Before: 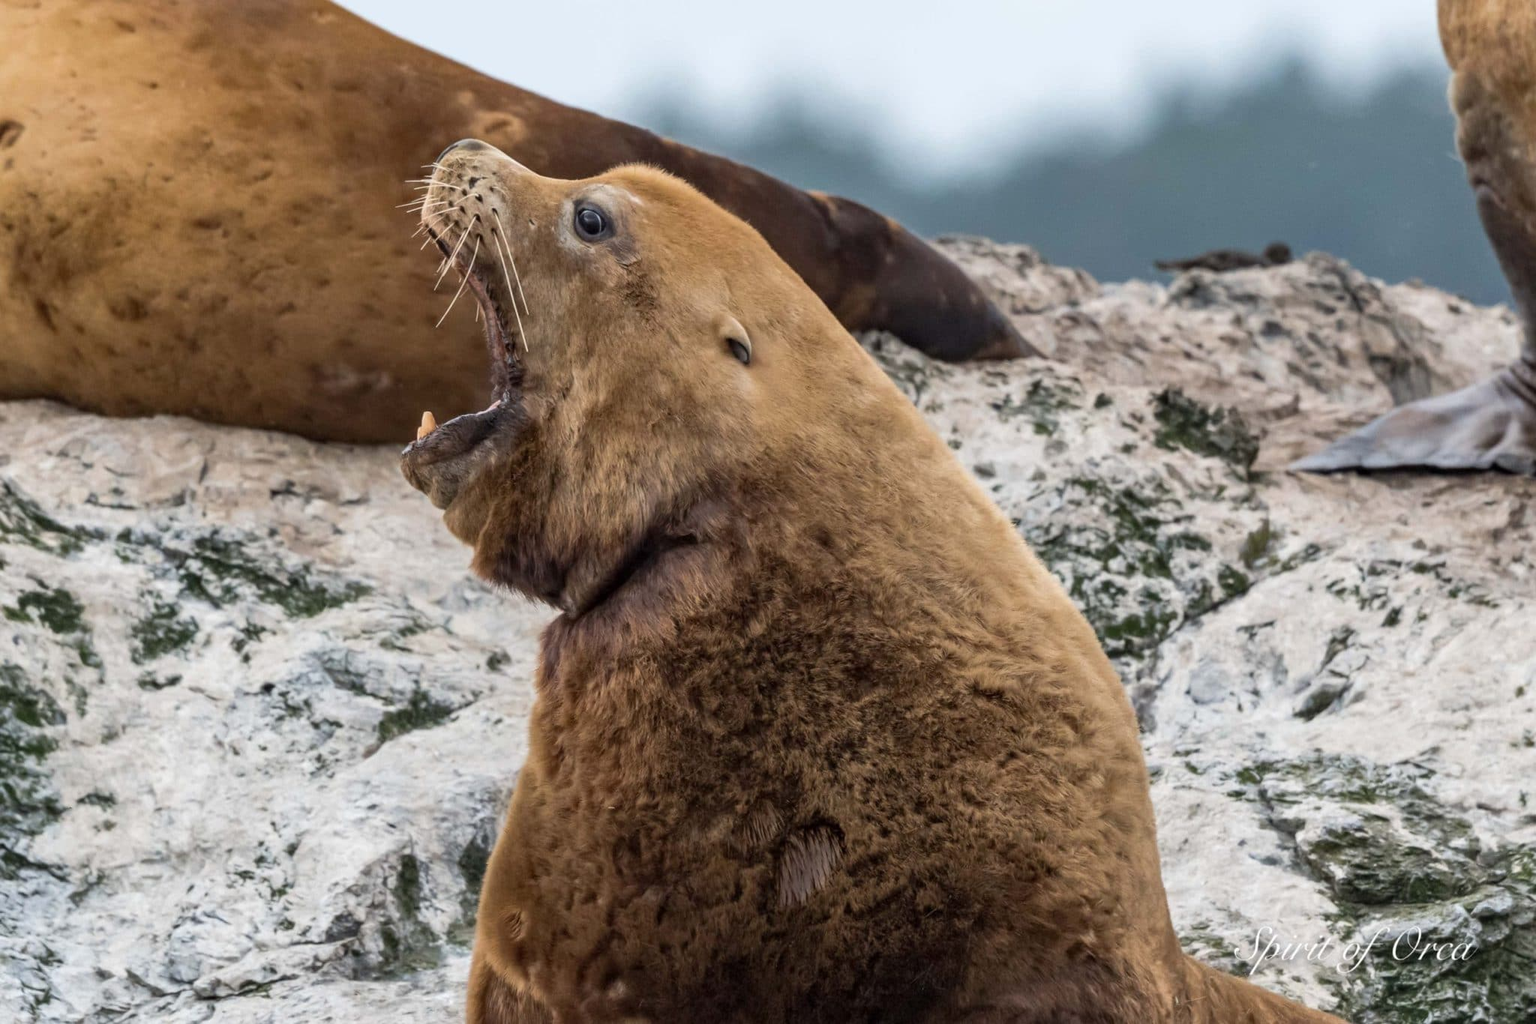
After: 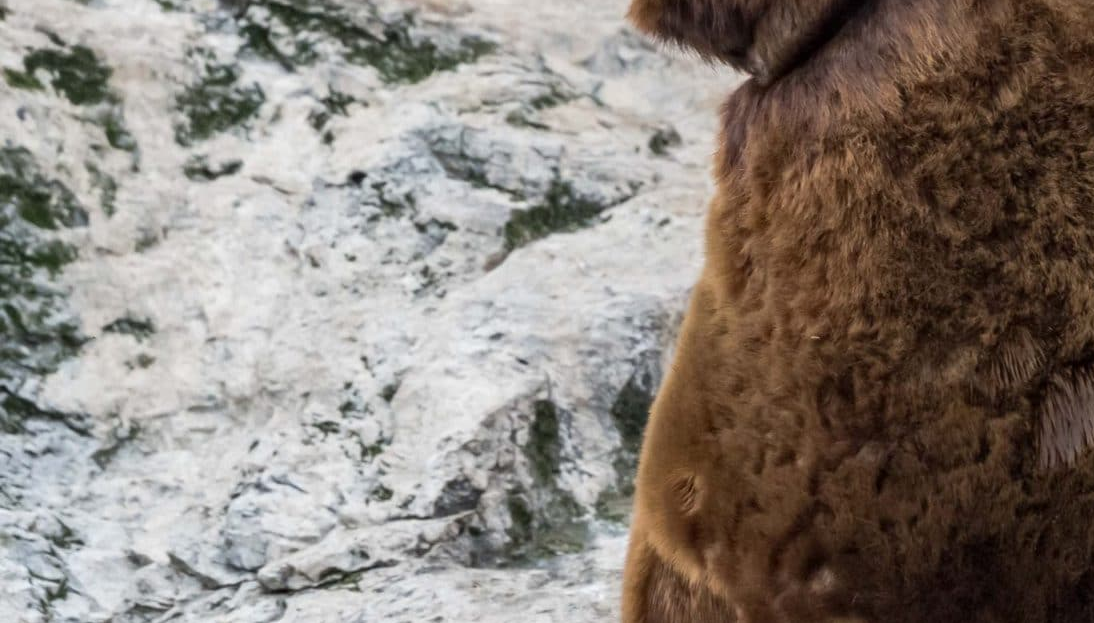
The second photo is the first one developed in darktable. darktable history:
crop and rotate: top 54.217%, right 46.56%, bottom 0.145%
